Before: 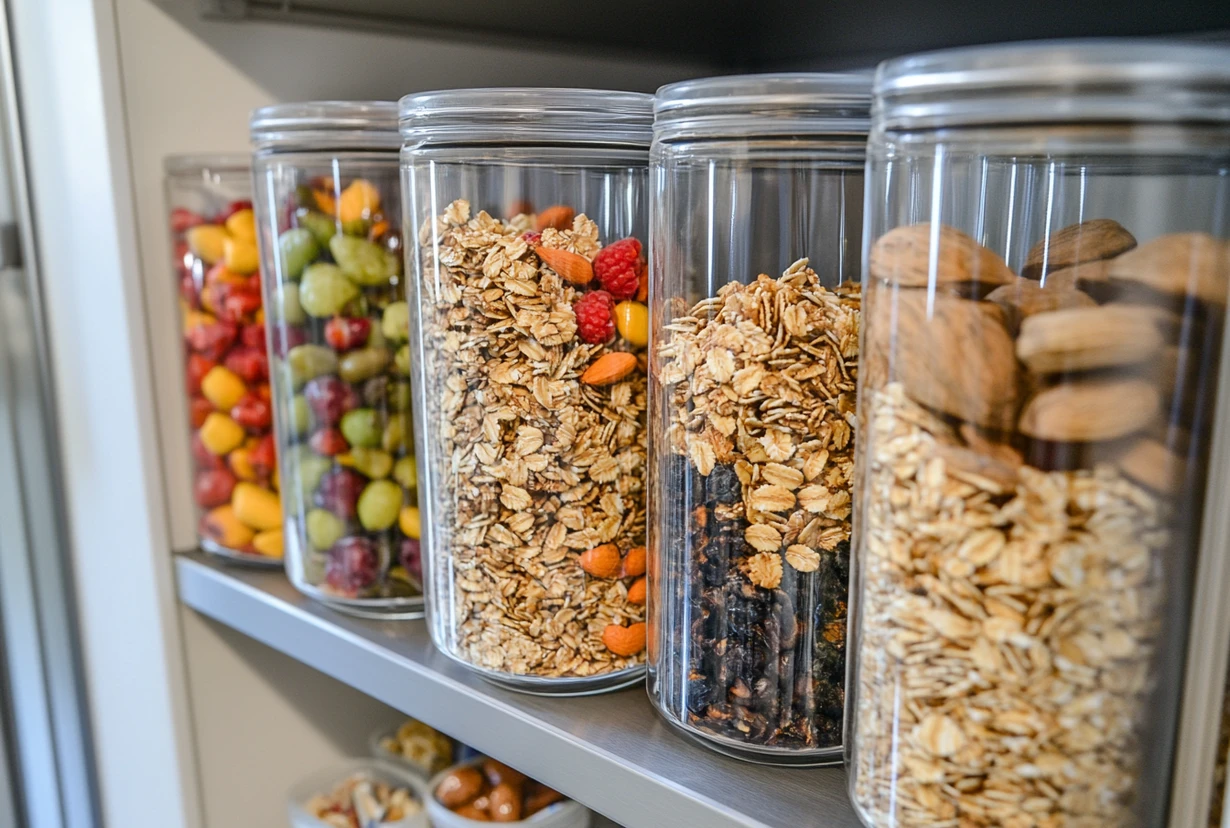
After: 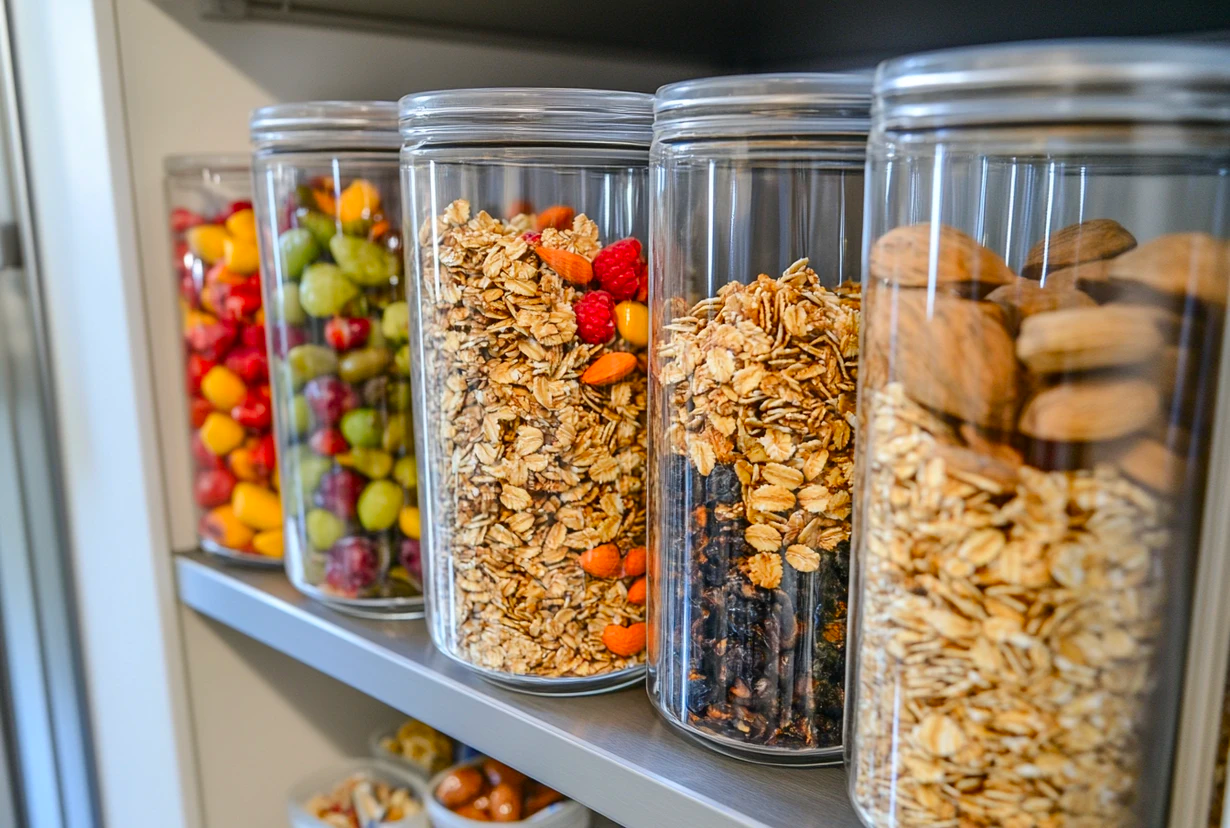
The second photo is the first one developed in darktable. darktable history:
color correction: highlights b* -0.055, saturation 1.36
